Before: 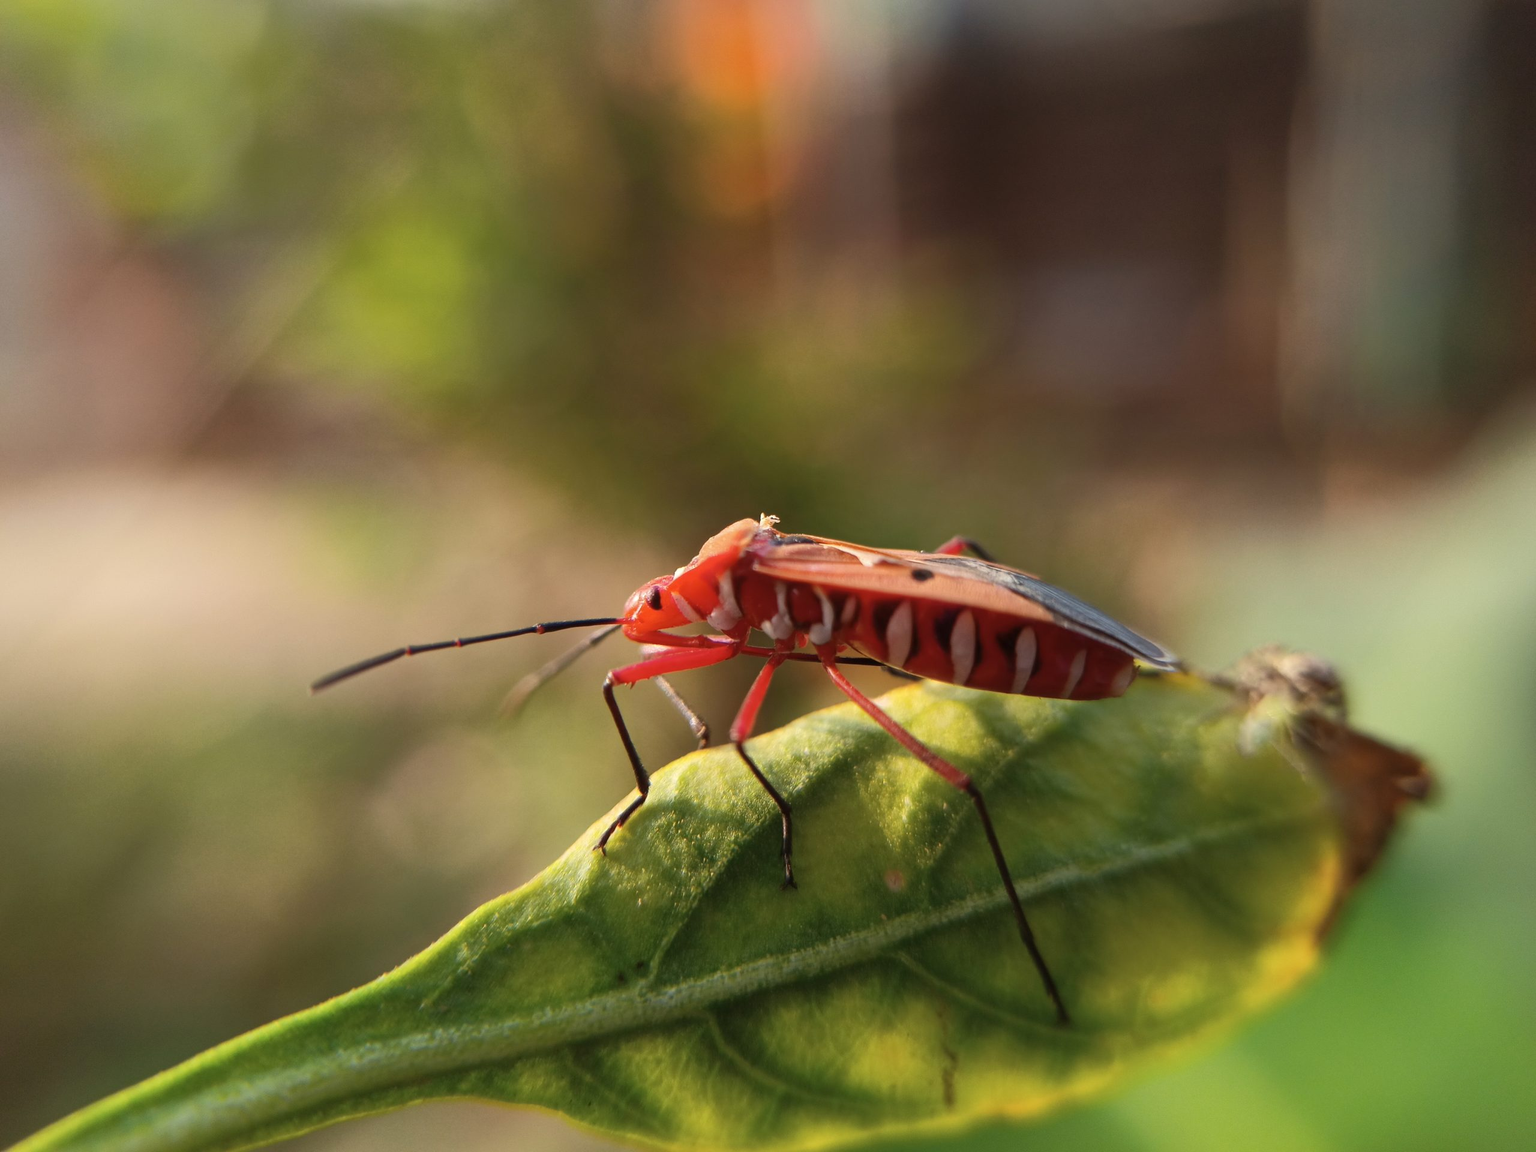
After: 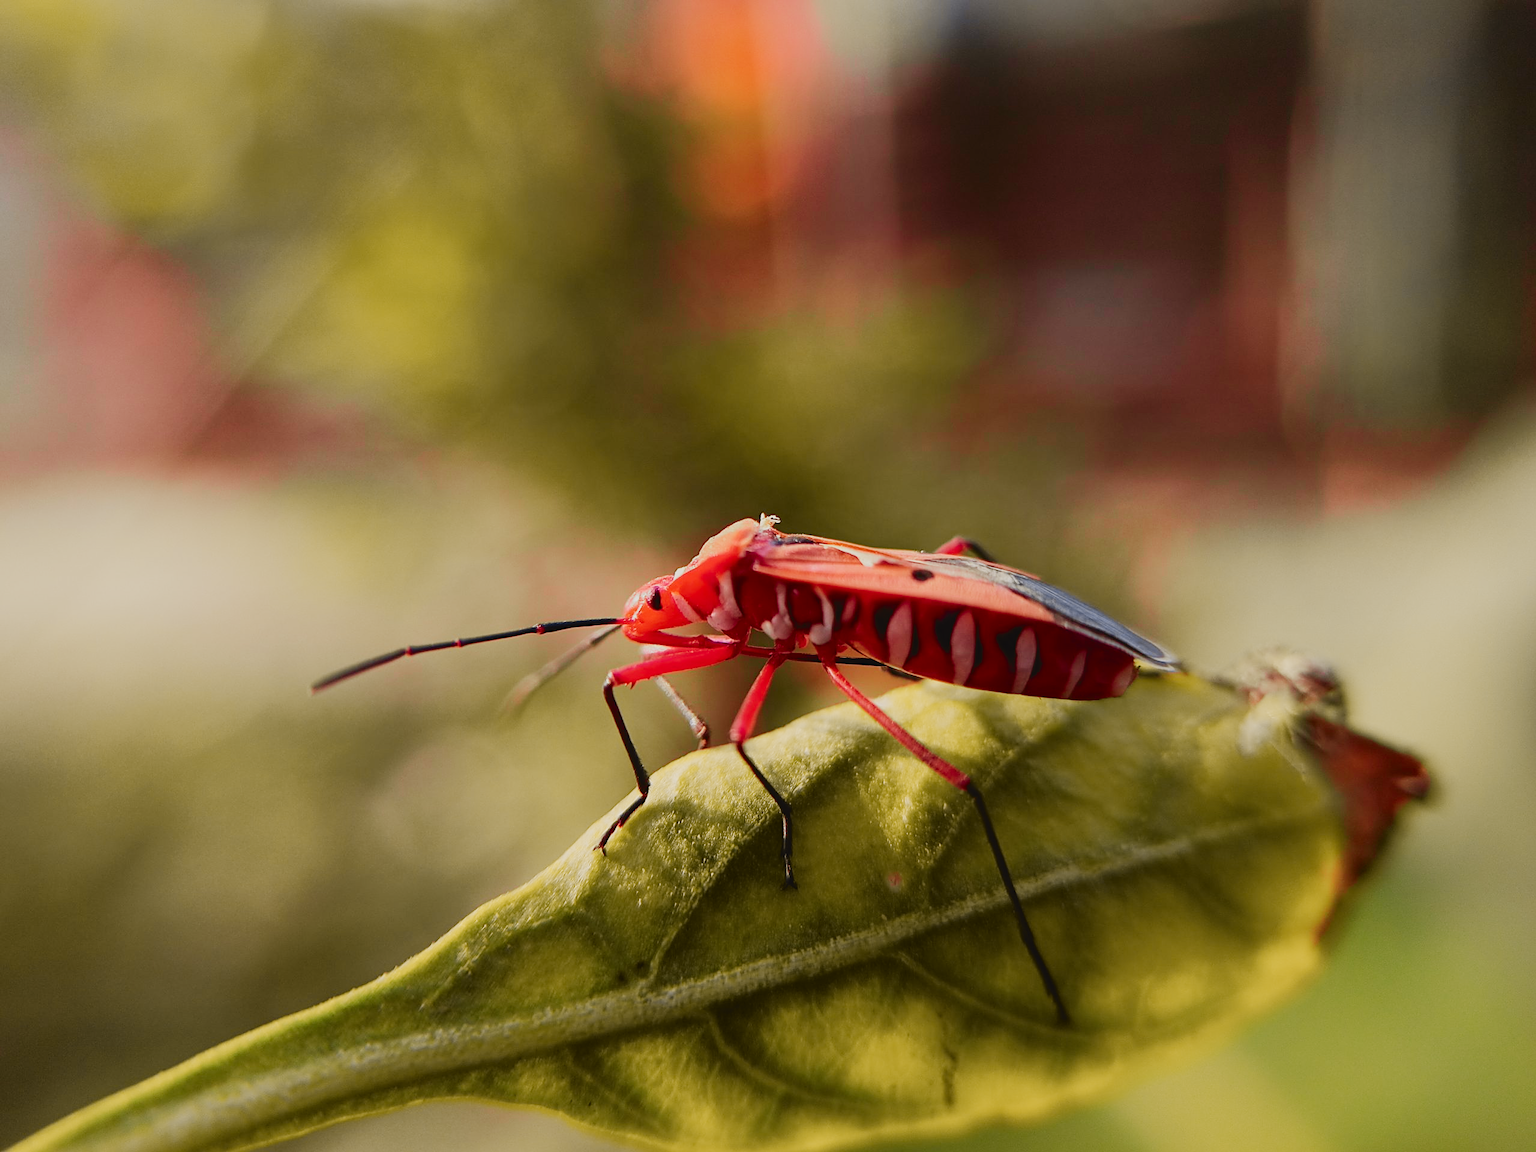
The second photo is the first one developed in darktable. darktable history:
tone curve: curves: ch0 [(0, 0.036) (0.119, 0.115) (0.466, 0.498) (0.715, 0.767) (0.817, 0.865) (1, 0.998)]; ch1 [(0, 0) (0.377, 0.424) (0.442, 0.491) (0.487, 0.502) (0.514, 0.512) (0.536, 0.577) (0.66, 0.724) (1, 1)]; ch2 [(0, 0) (0.38, 0.405) (0.463, 0.443) (0.492, 0.486) (0.526, 0.541) (0.578, 0.598) (1, 1)], color space Lab, independent channels, preserve colors none
filmic rgb: black relative exposure -7.65 EV, white relative exposure 4.56 EV, hardness 3.61, preserve chrominance no, color science v5 (2021), contrast in shadows safe, contrast in highlights safe
sharpen: on, module defaults
